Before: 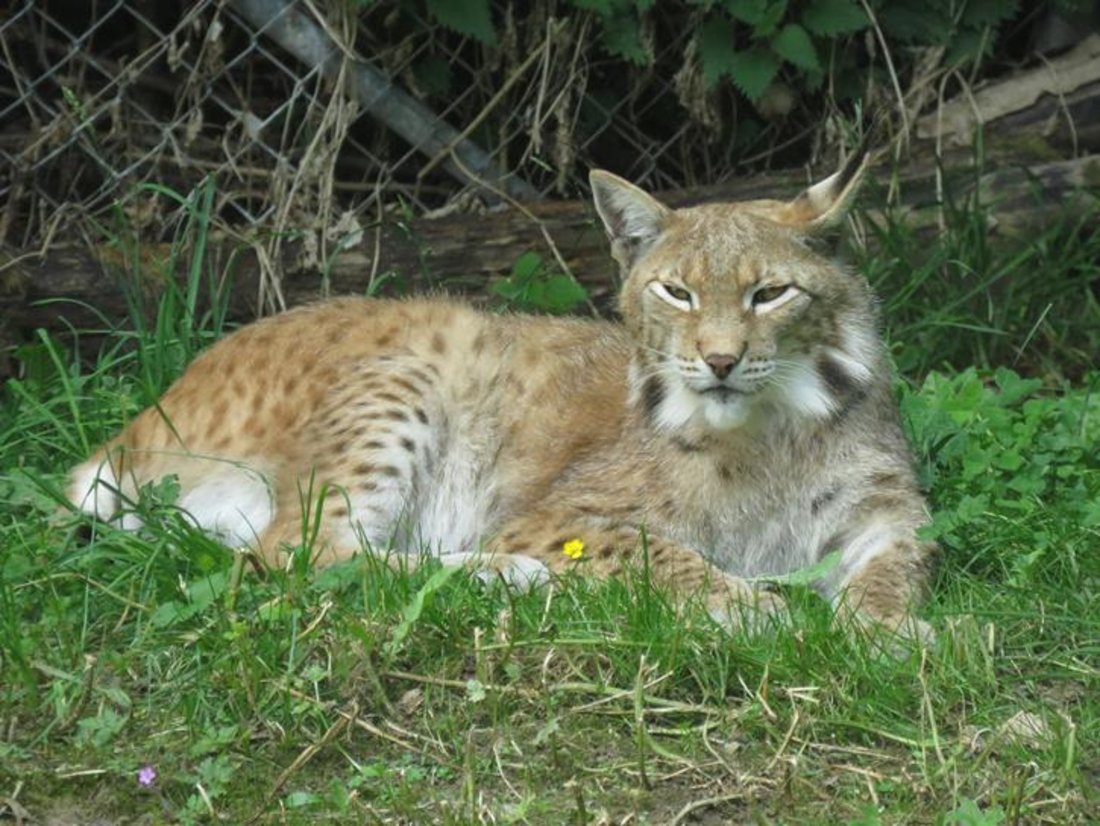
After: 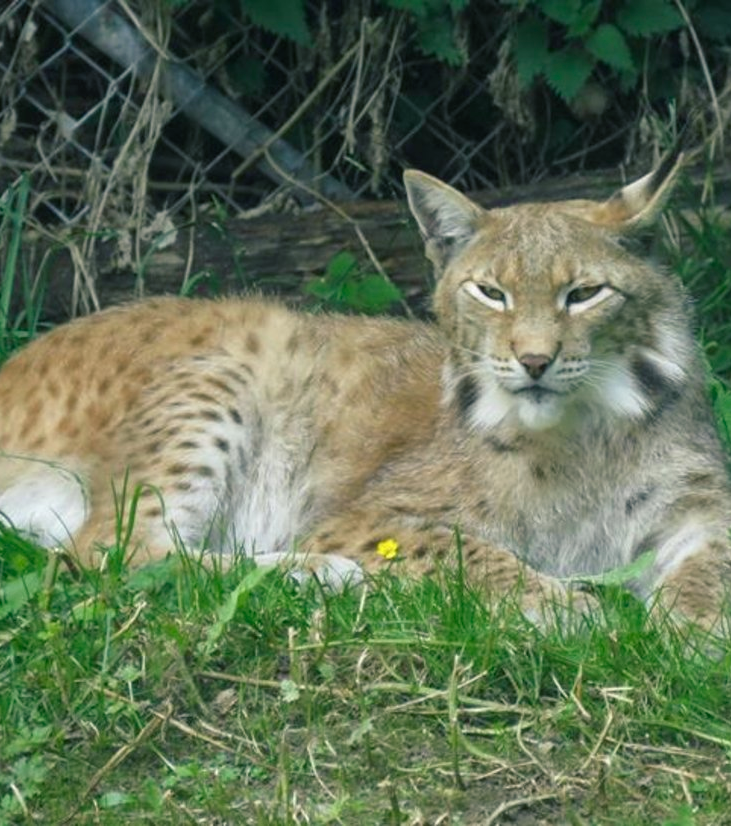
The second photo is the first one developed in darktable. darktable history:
color balance rgb: shadows lift › chroma 7.452%, shadows lift › hue 246°, perceptual saturation grading › global saturation 1.62%, perceptual saturation grading › highlights -2.717%, perceptual saturation grading › mid-tones 3.485%, perceptual saturation grading › shadows 7.42%
crop: left 16.965%, right 16.552%
